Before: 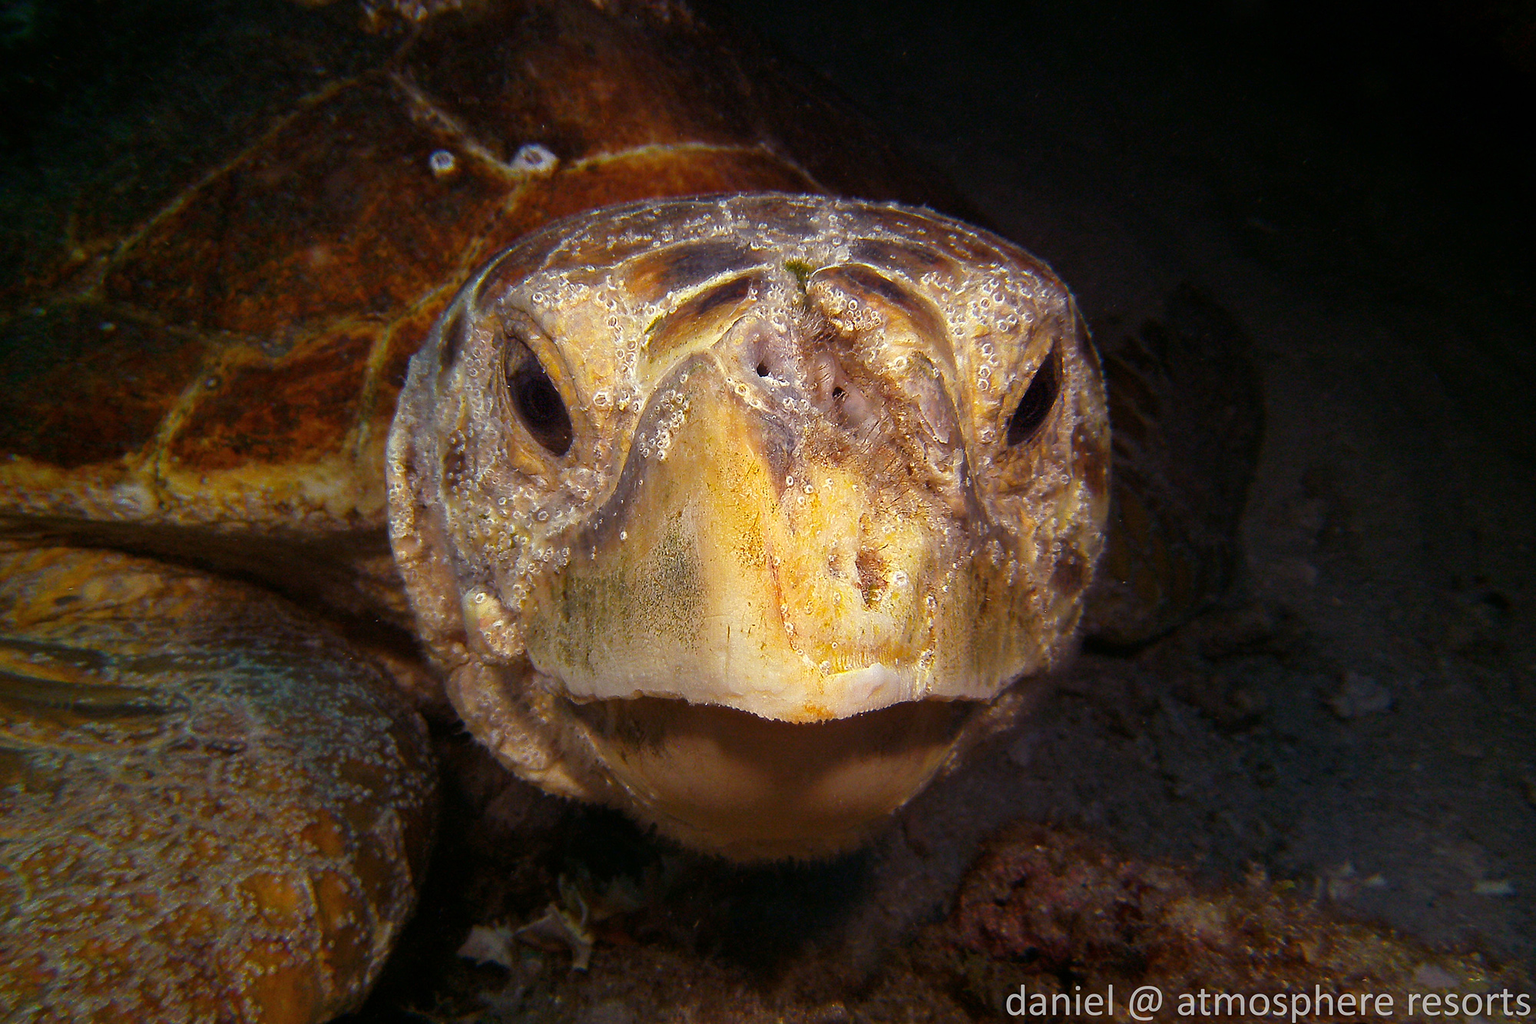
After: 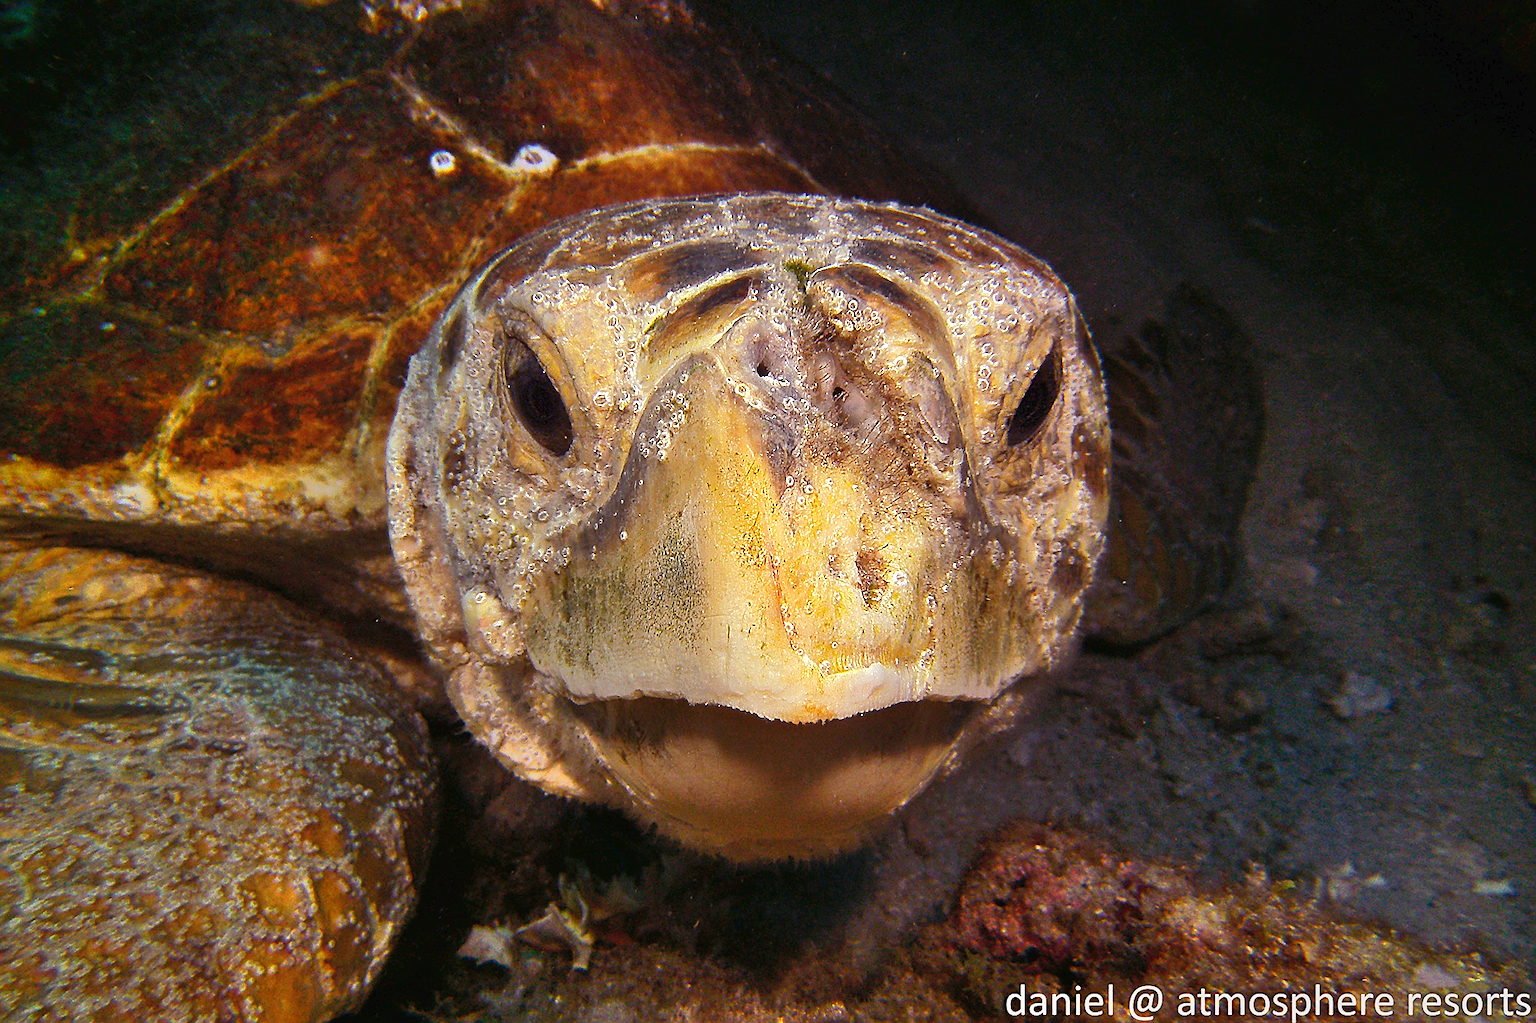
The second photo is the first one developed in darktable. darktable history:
sharpen: on, module defaults
tone curve: curves: ch0 [(0, 0) (0.003, 0.01) (0.011, 0.014) (0.025, 0.029) (0.044, 0.051) (0.069, 0.072) (0.1, 0.097) (0.136, 0.123) (0.177, 0.16) (0.224, 0.2) (0.277, 0.248) (0.335, 0.305) (0.399, 0.37) (0.468, 0.454) (0.543, 0.534) (0.623, 0.609) (0.709, 0.681) (0.801, 0.752) (0.898, 0.841) (1, 1)], color space Lab, independent channels, preserve colors none
shadows and highlights: radius 110.24, shadows 50.91, white point adjustment 9.15, highlights -3.44, soften with gaussian
